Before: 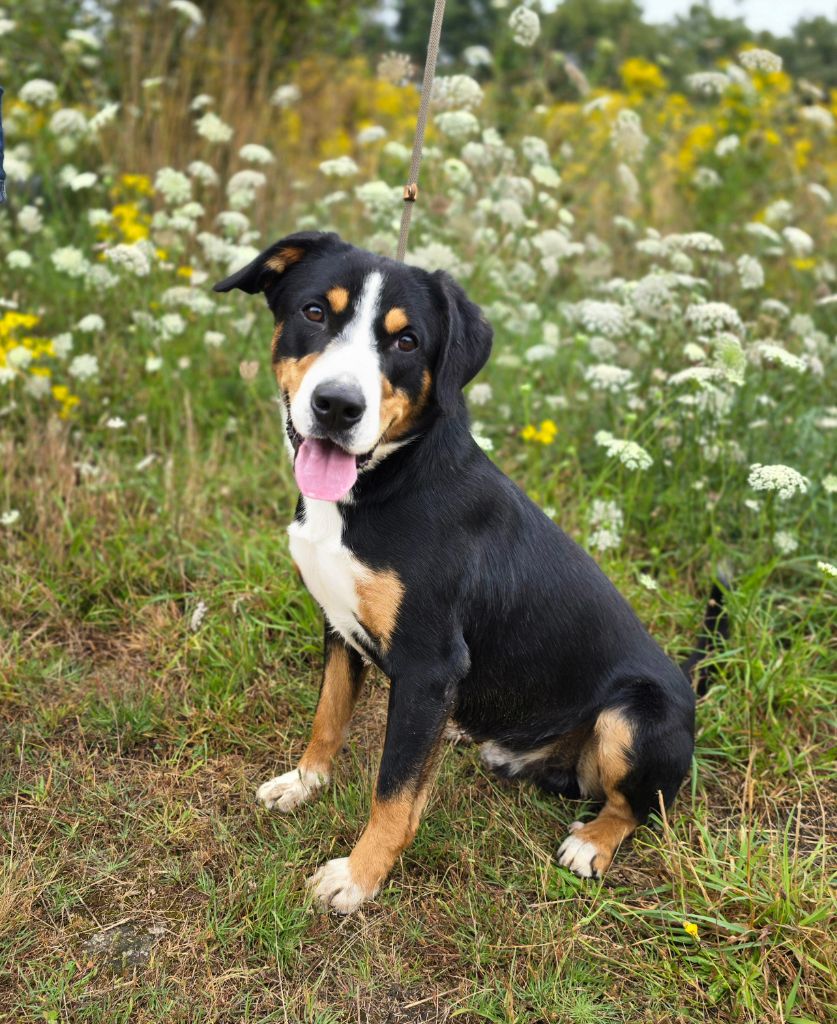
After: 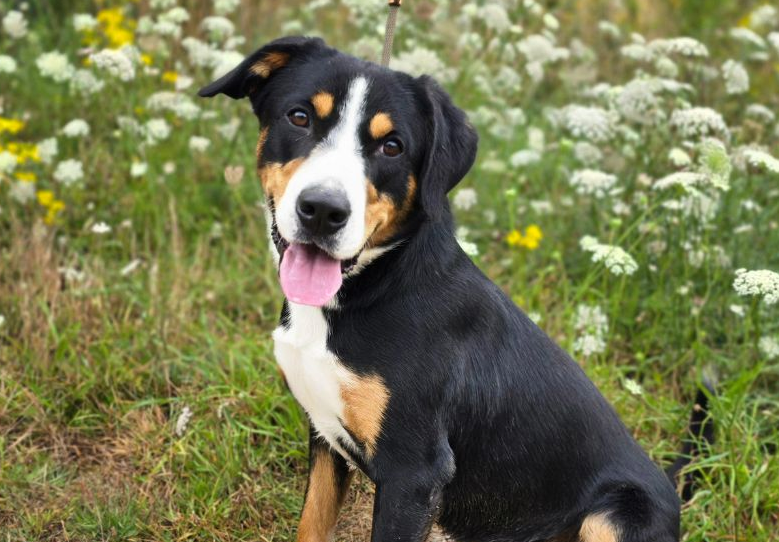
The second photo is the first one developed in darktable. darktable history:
crop: left 1.804%, top 19.088%, right 5.097%, bottom 27.957%
shadows and highlights: low approximation 0.01, soften with gaussian
